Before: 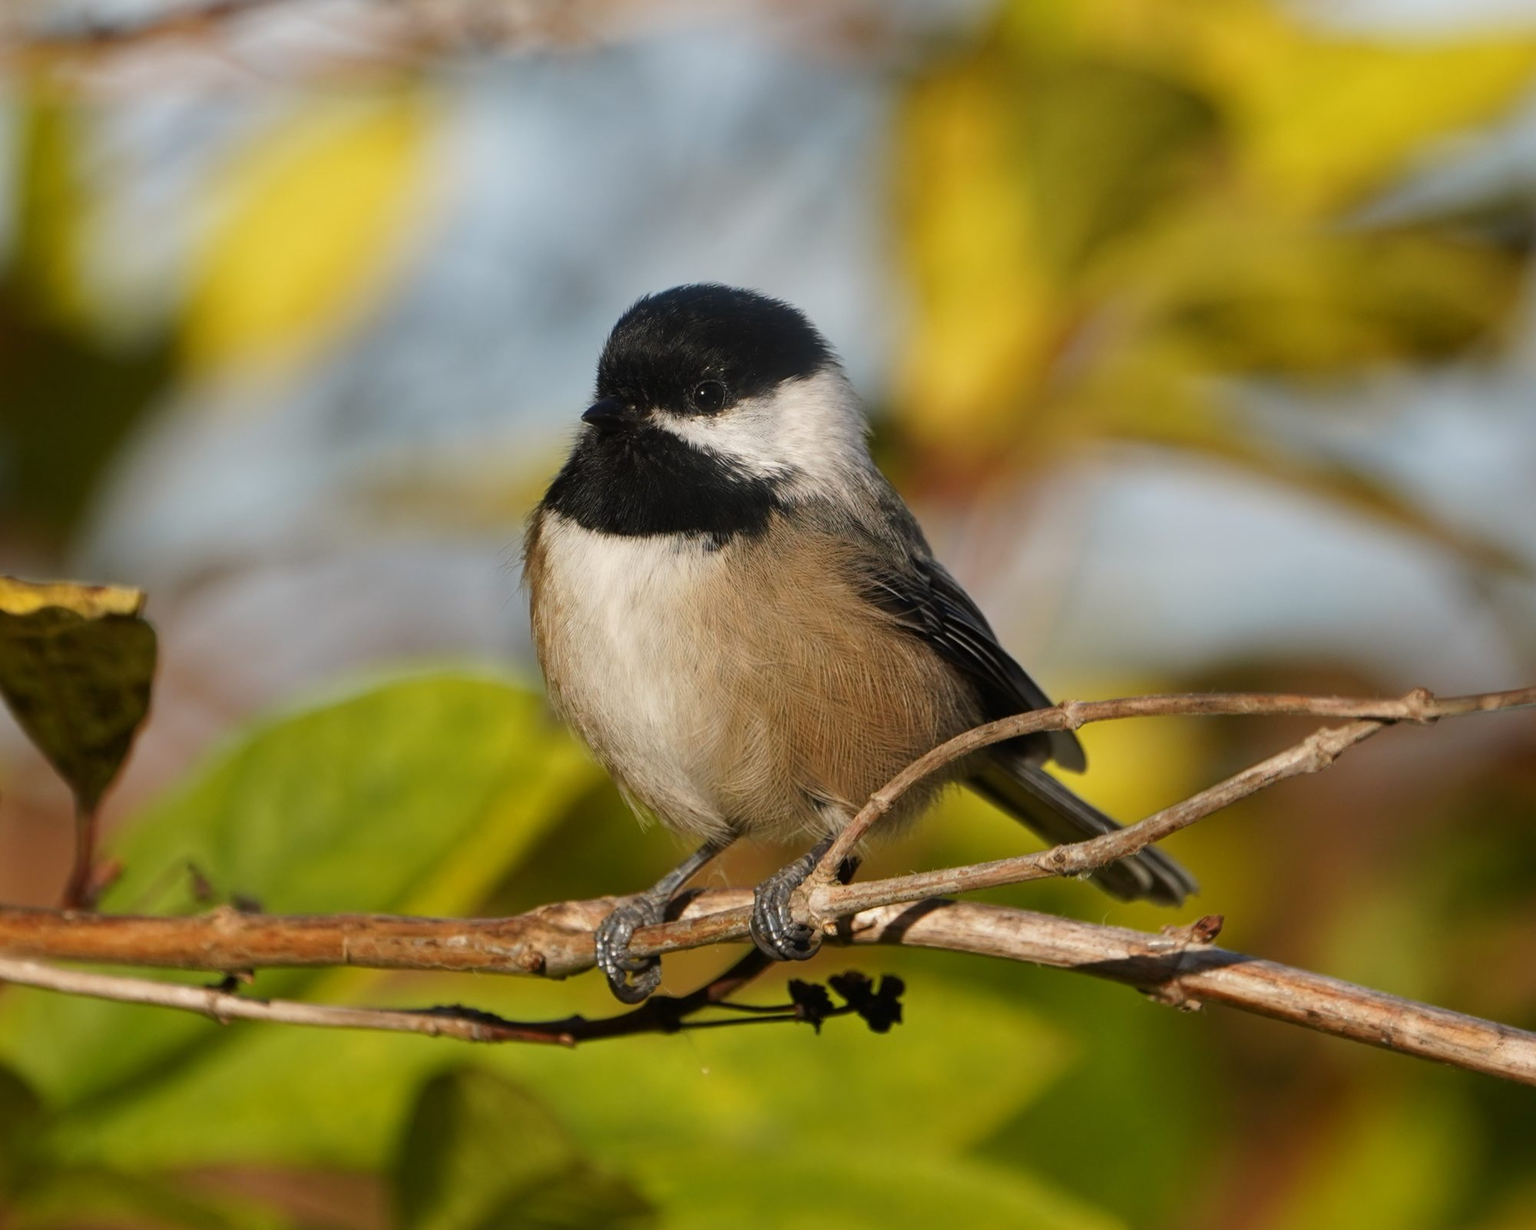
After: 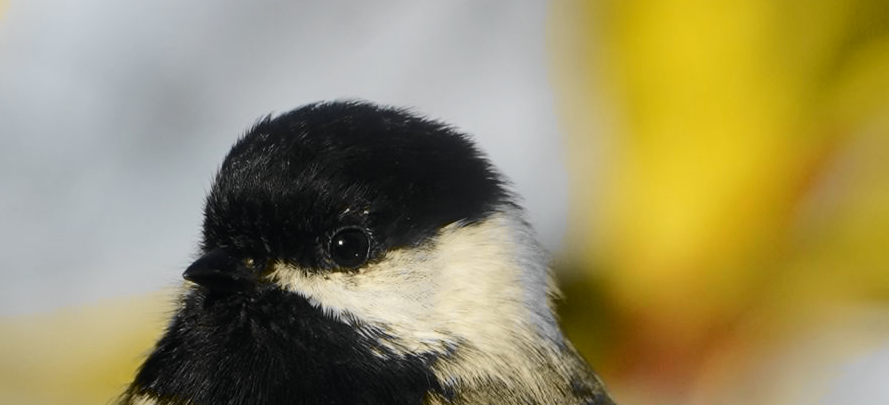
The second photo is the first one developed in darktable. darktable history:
crop: left 28.712%, top 16.804%, right 26.793%, bottom 57.914%
tone curve: curves: ch0 [(0, 0) (0.071, 0.047) (0.266, 0.26) (0.483, 0.554) (0.753, 0.811) (1, 0.983)]; ch1 [(0, 0) (0.346, 0.307) (0.408, 0.387) (0.463, 0.465) (0.482, 0.493) (0.502, 0.499) (0.517, 0.502) (0.55, 0.548) (0.597, 0.61) (0.651, 0.698) (1, 1)]; ch2 [(0, 0) (0.346, 0.34) (0.434, 0.46) (0.485, 0.494) (0.5, 0.498) (0.517, 0.506) (0.526, 0.545) (0.583, 0.61) (0.625, 0.659) (1, 1)], color space Lab, independent channels, preserve colors none
